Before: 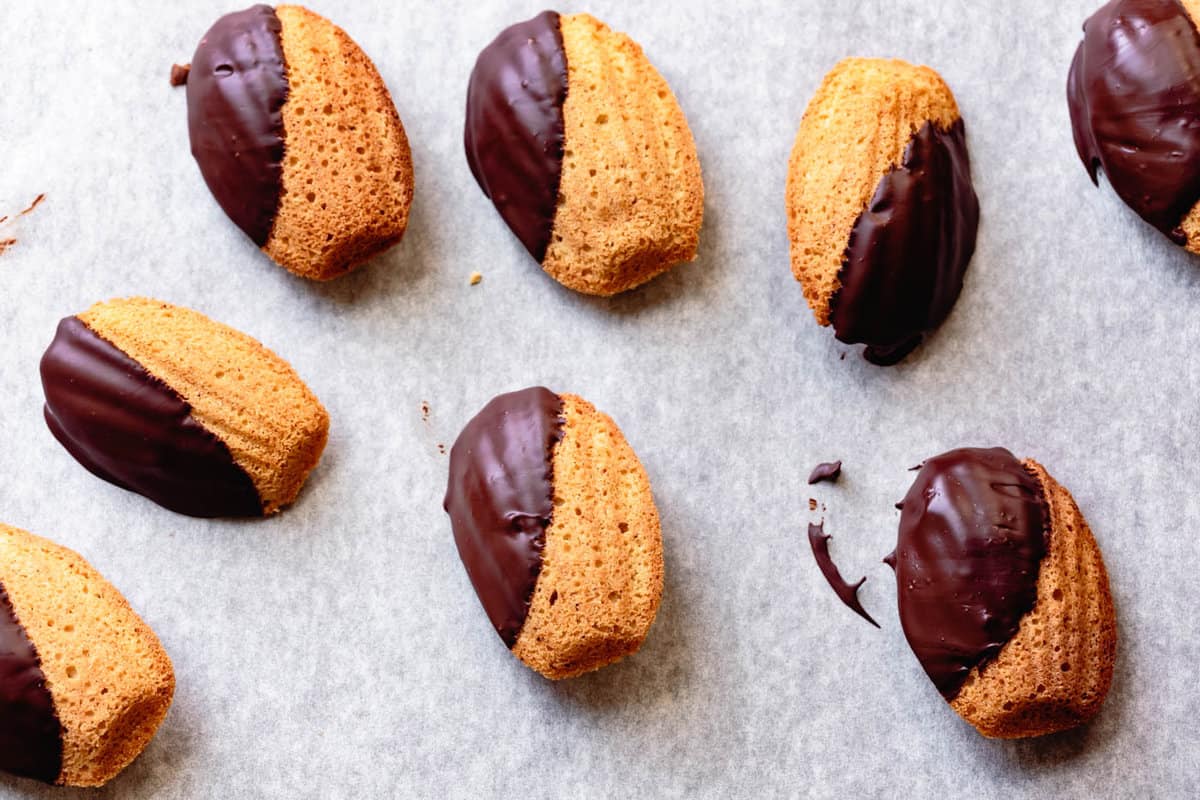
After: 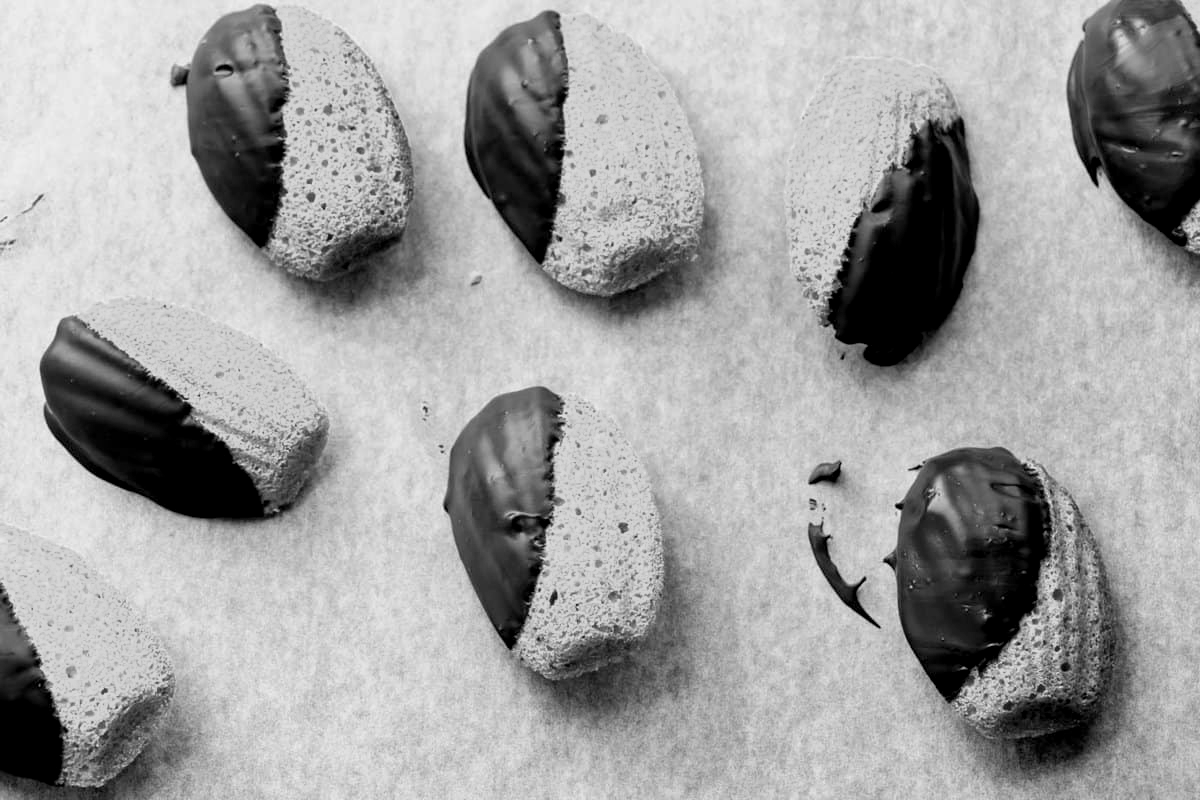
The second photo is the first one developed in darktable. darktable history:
exposure: black level correction 0.006, exposure -0.218 EV, compensate exposure bias true, compensate highlight preservation false
color zones: curves: ch0 [(0.004, 0.588) (0.116, 0.636) (0.259, 0.476) (0.423, 0.464) (0.75, 0.5)]; ch1 [(0, 0) (0.143, 0) (0.286, 0) (0.429, 0) (0.571, 0) (0.714, 0) (0.857, 0)]
